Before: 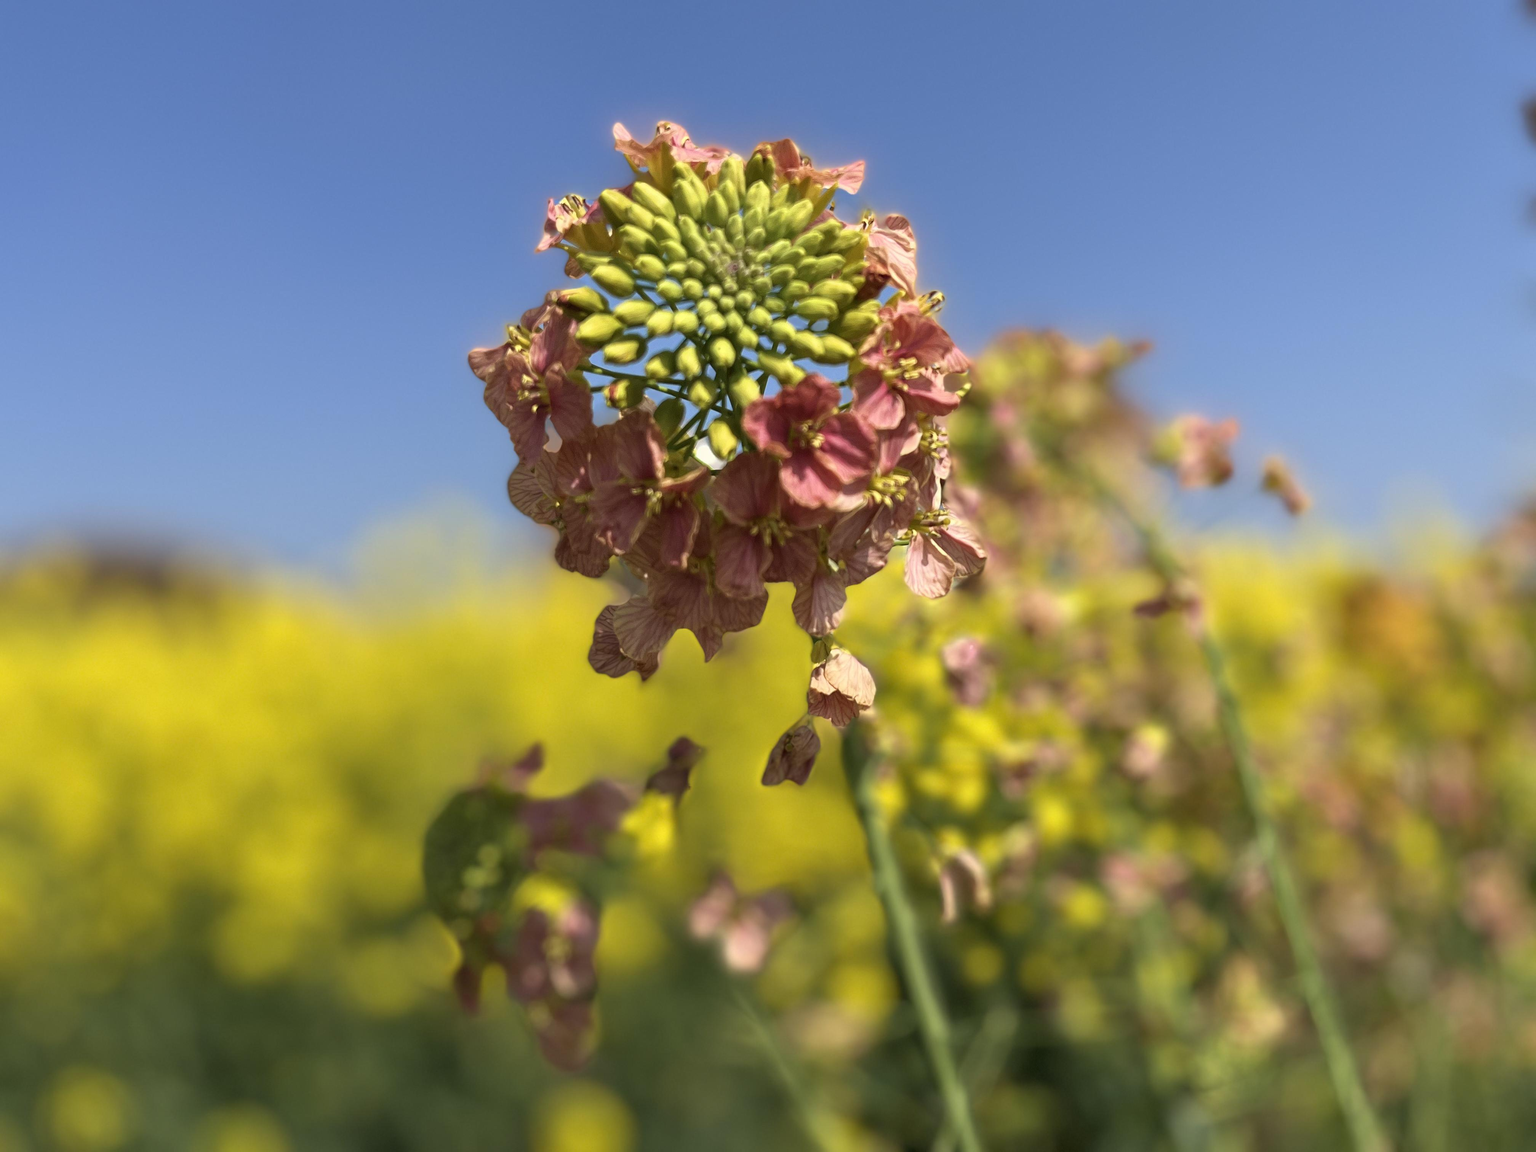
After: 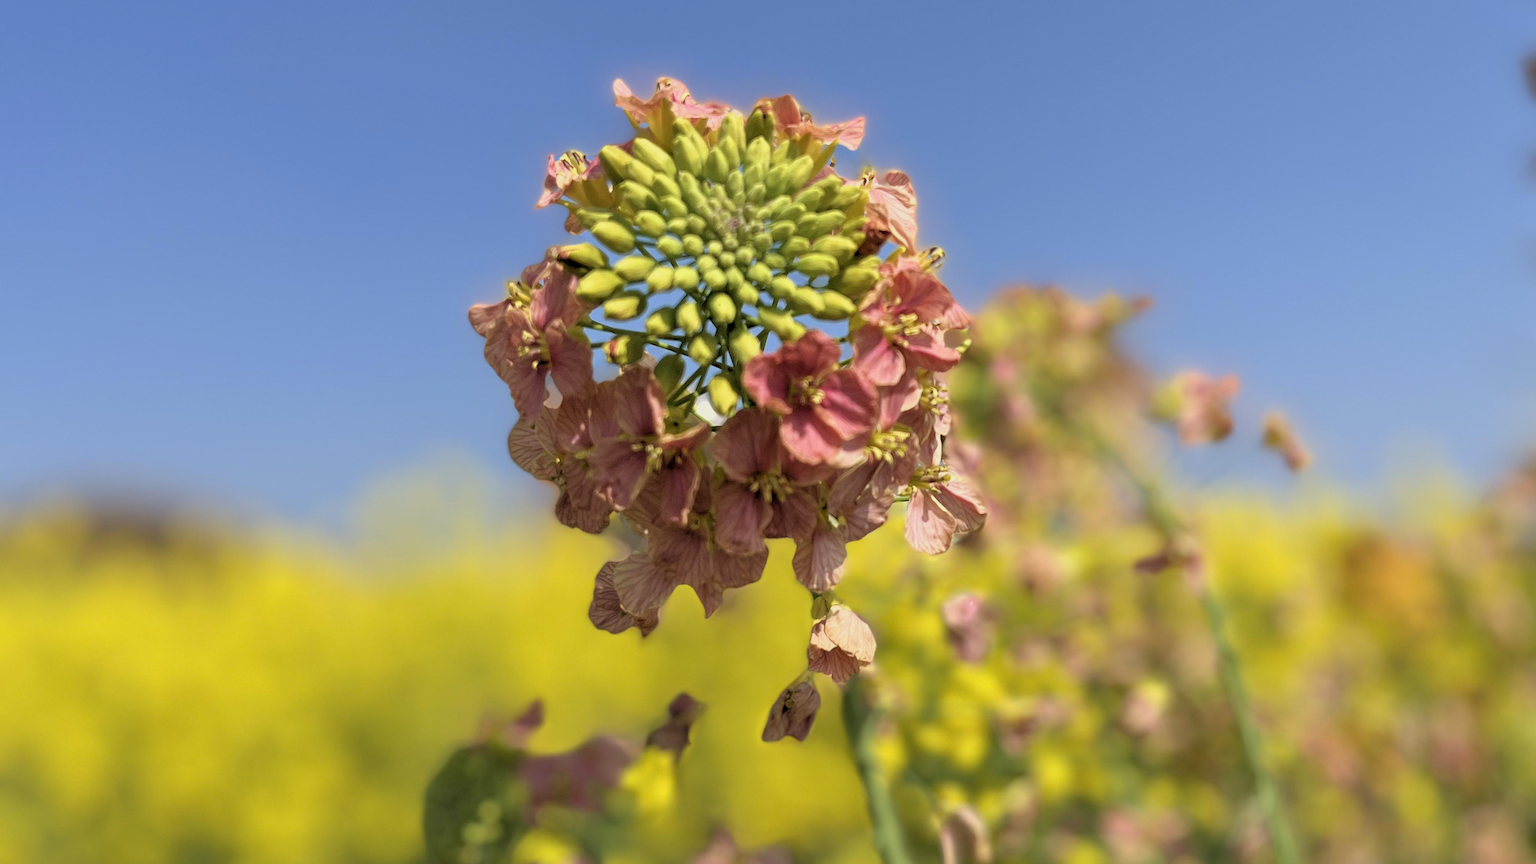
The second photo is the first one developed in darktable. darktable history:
rgb levels: preserve colors sum RGB, levels [[0.038, 0.433, 0.934], [0, 0.5, 1], [0, 0.5, 1]]
crop: top 3.857%, bottom 21.132%
